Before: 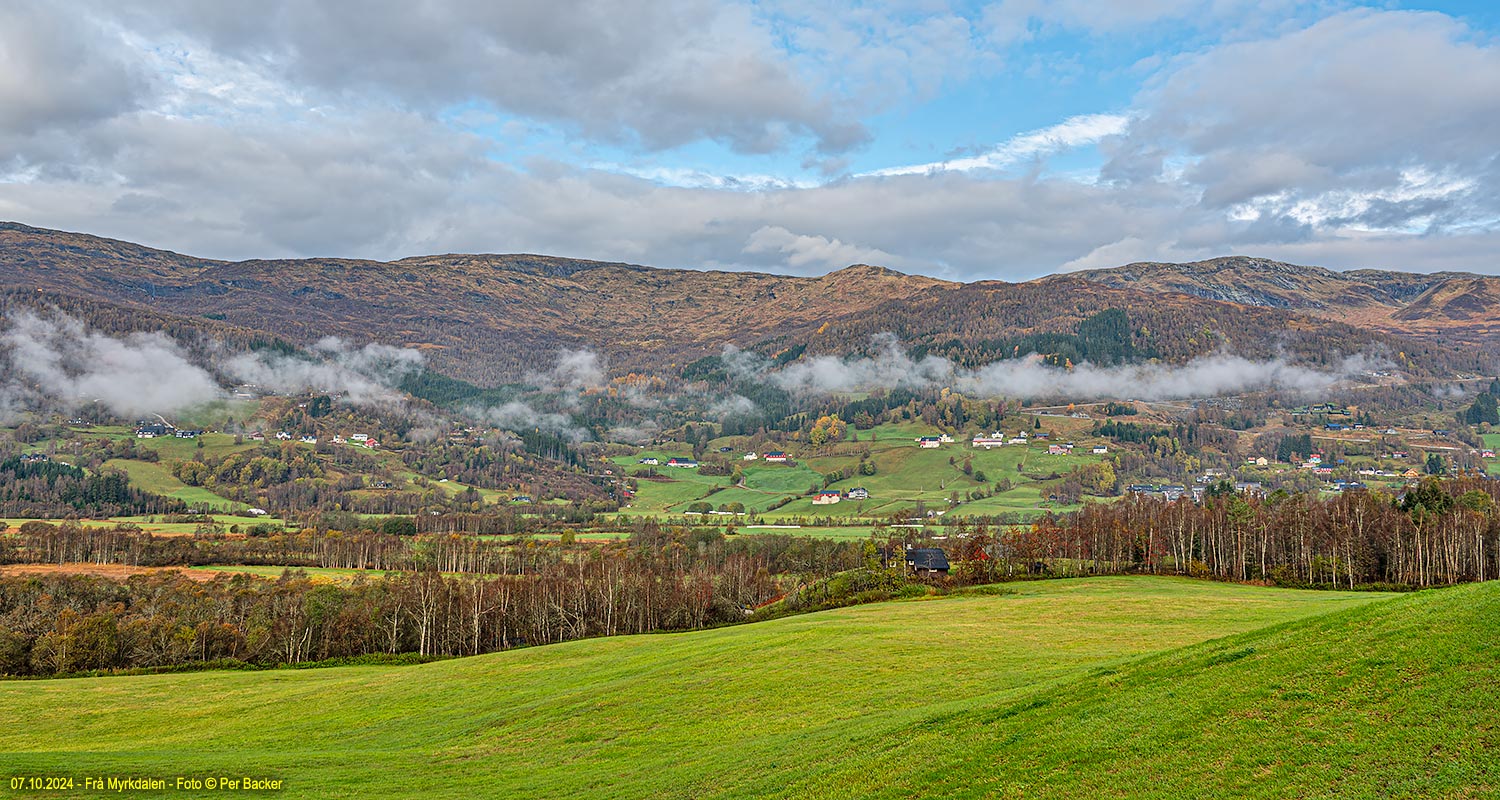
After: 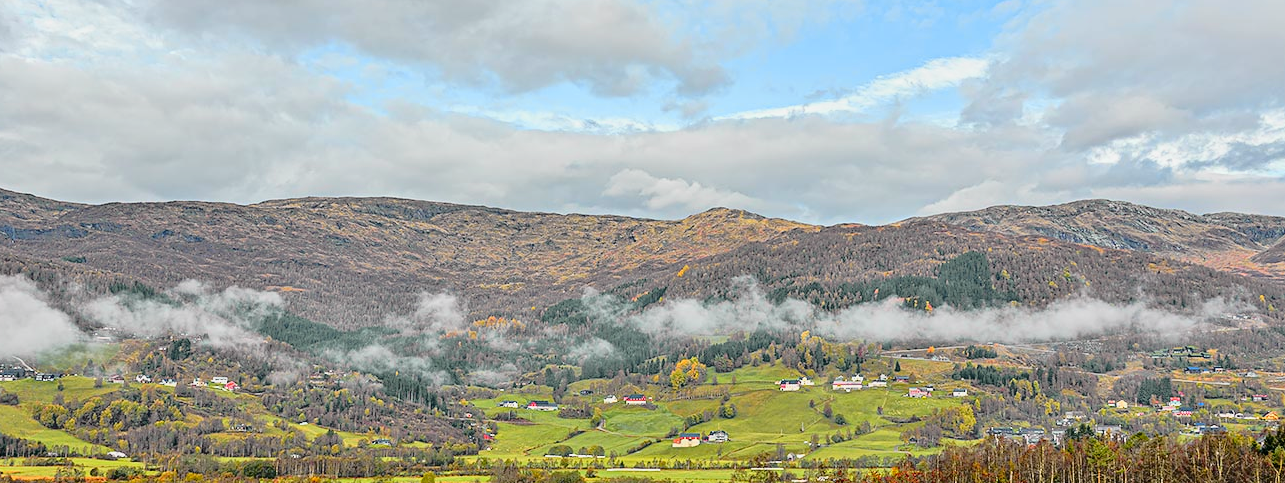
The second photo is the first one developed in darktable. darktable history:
crop and rotate: left 9.345%, top 7.22%, right 4.982%, bottom 32.331%
tone curve: curves: ch0 [(0, 0) (0.168, 0.142) (0.359, 0.44) (0.469, 0.544) (0.634, 0.722) (0.858, 0.903) (1, 0.968)]; ch1 [(0, 0) (0.437, 0.453) (0.472, 0.47) (0.502, 0.502) (0.54, 0.534) (0.57, 0.592) (0.618, 0.66) (0.699, 0.749) (0.859, 0.919) (1, 1)]; ch2 [(0, 0) (0.33, 0.301) (0.421, 0.443) (0.476, 0.498) (0.505, 0.503) (0.547, 0.557) (0.586, 0.634) (0.608, 0.676) (1, 1)], color space Lab, independent channels, preserve colors none
